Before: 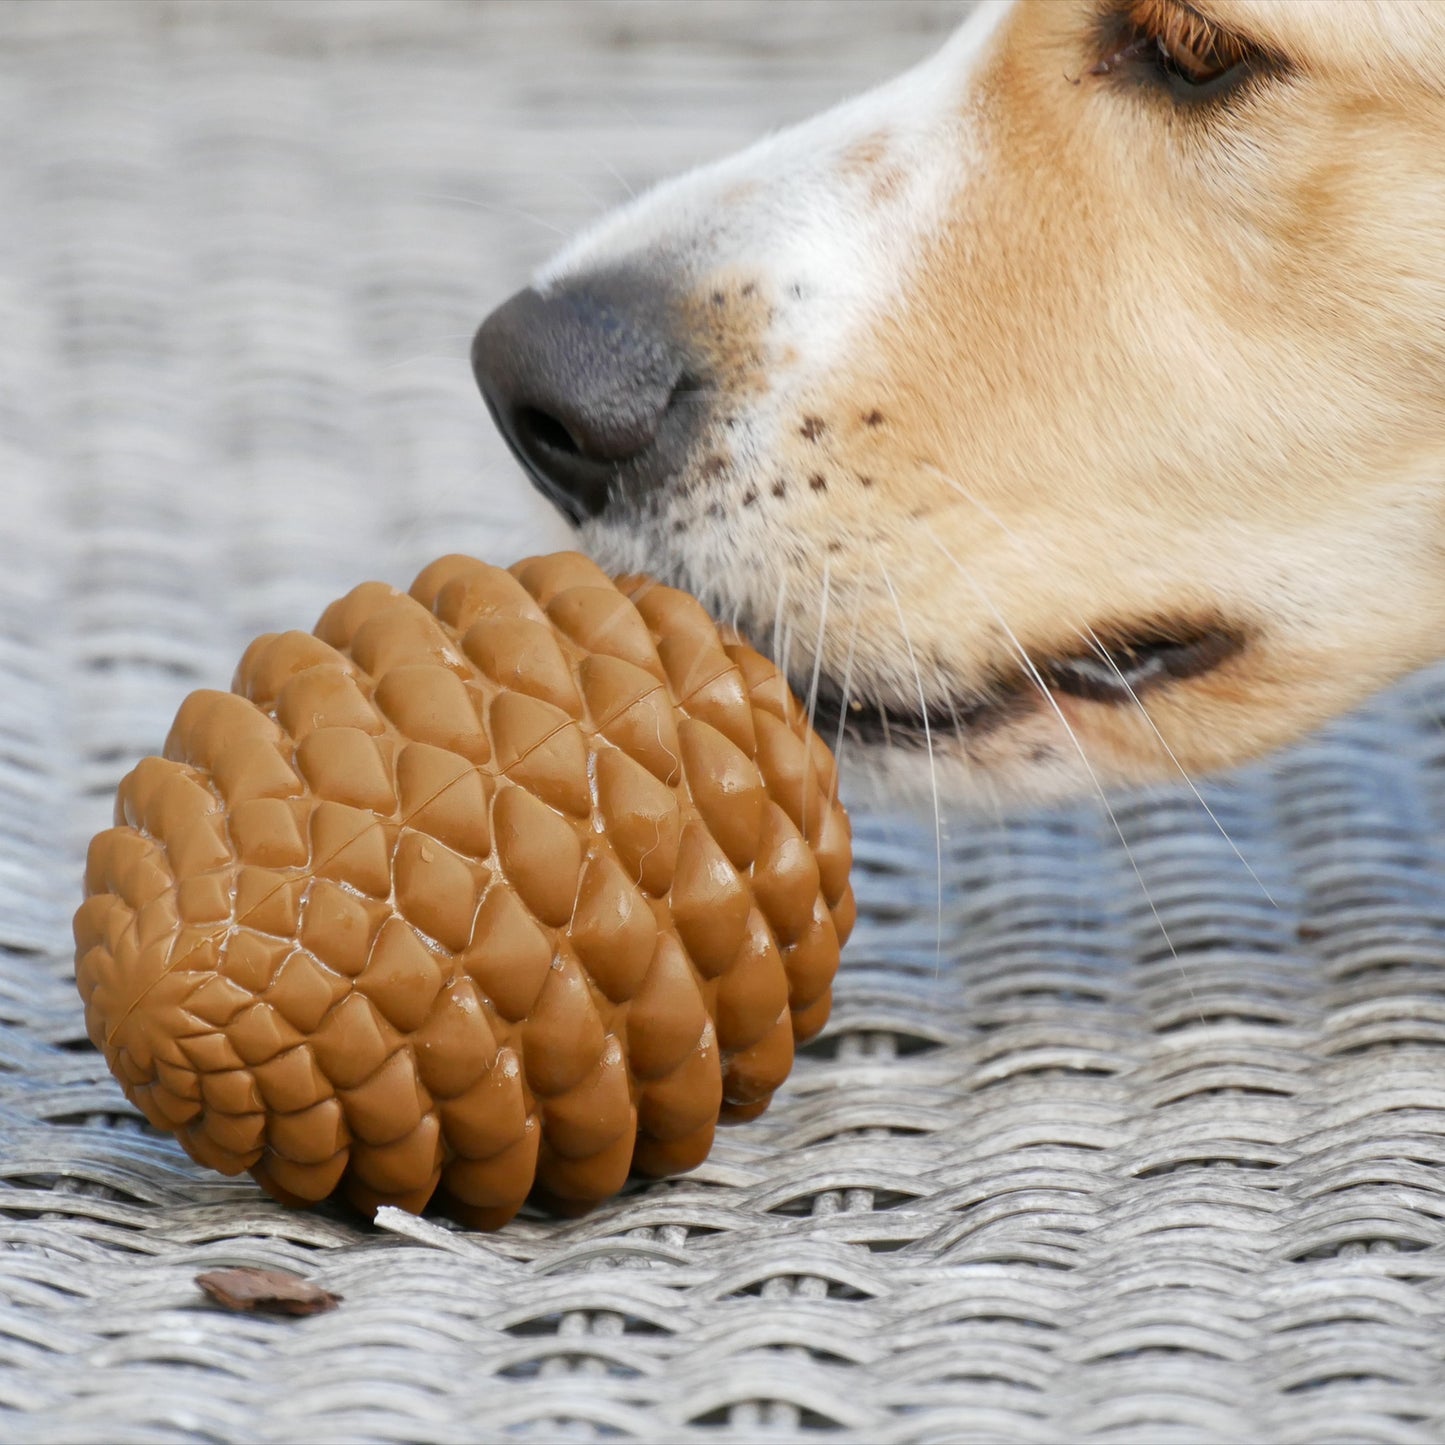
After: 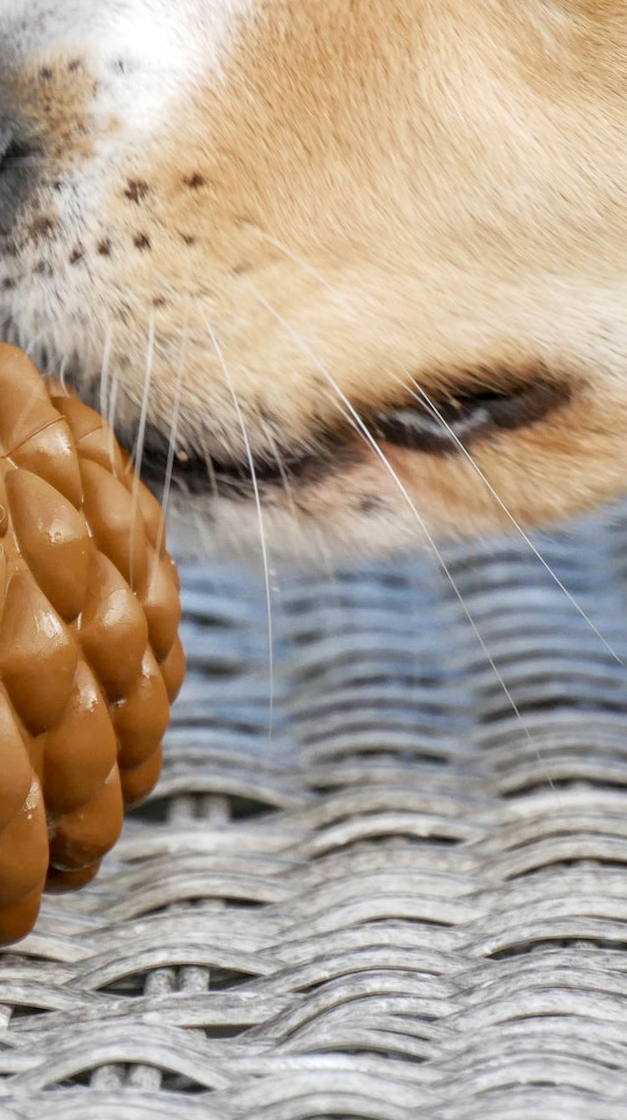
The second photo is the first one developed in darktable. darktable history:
local contrast: on, module defaults
crop: left 45.721%, top 13.393%, right 14.118%, bottom 10.01%
velvia: strength 6%
rotate and perspective: rotation 0.128°, lens shift (vertical) -0.181, lens shift (horizontal) -0.044, shear 0.001, automatic cropping off
